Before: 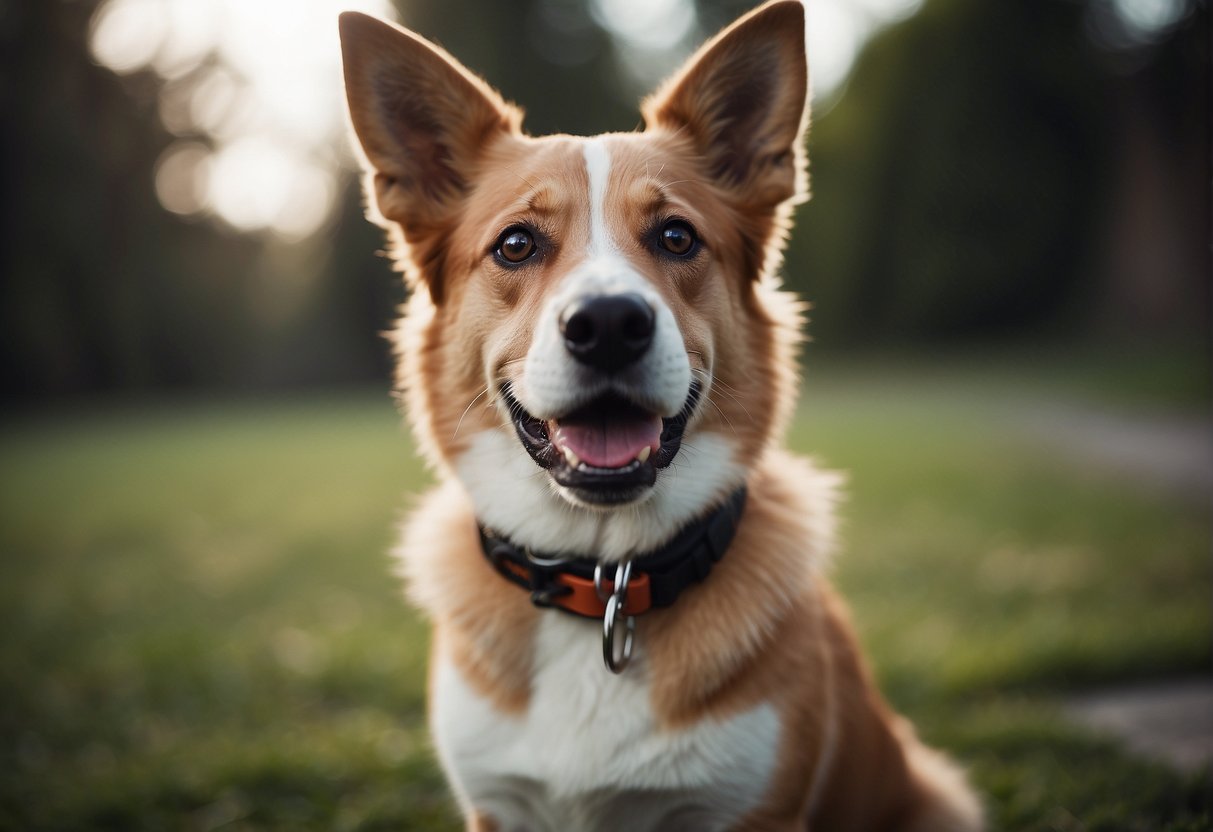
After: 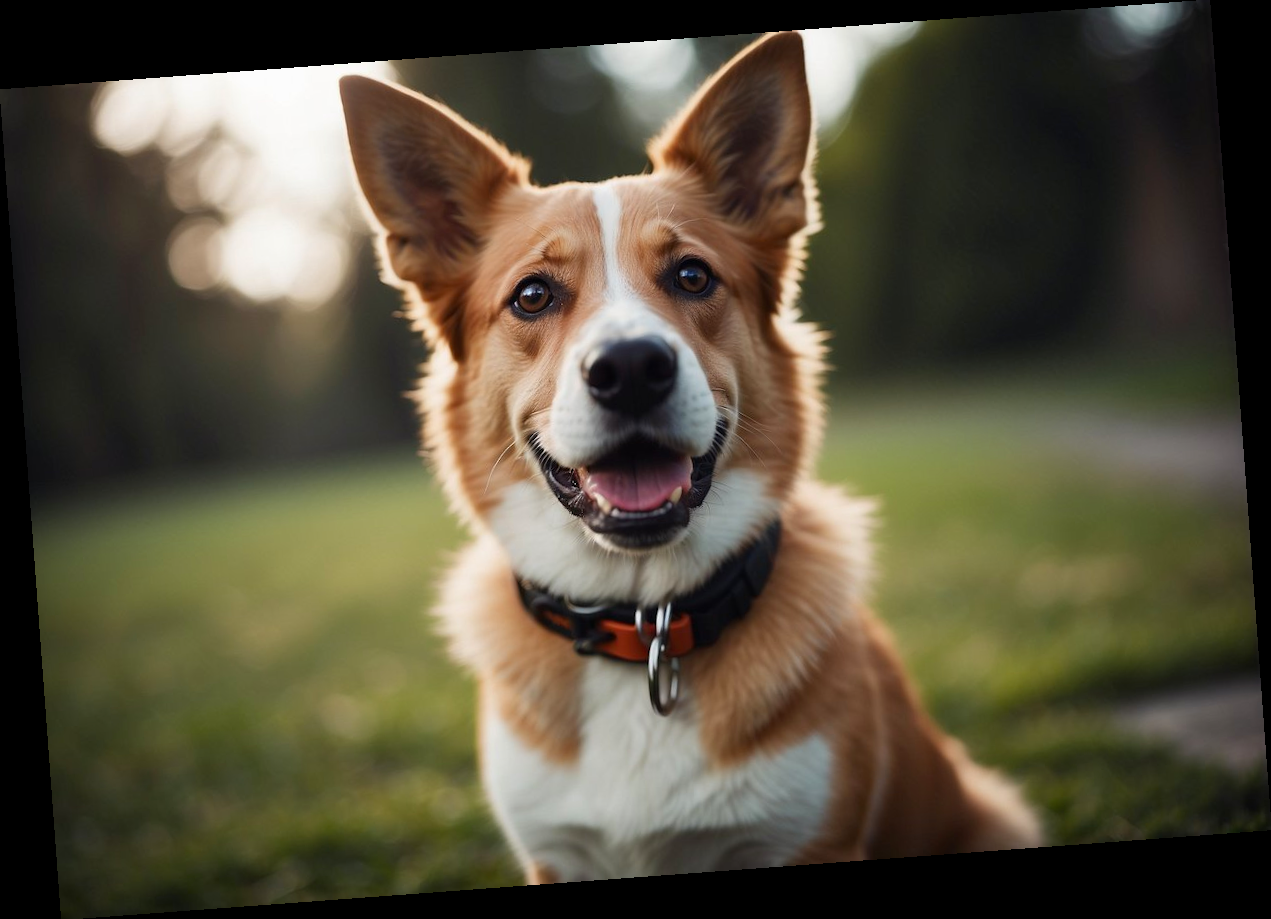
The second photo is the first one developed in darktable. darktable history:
rotate and perspective: rotation -4.25°, automatic cropping off
contrast brightness saturation: saturation 0.13
